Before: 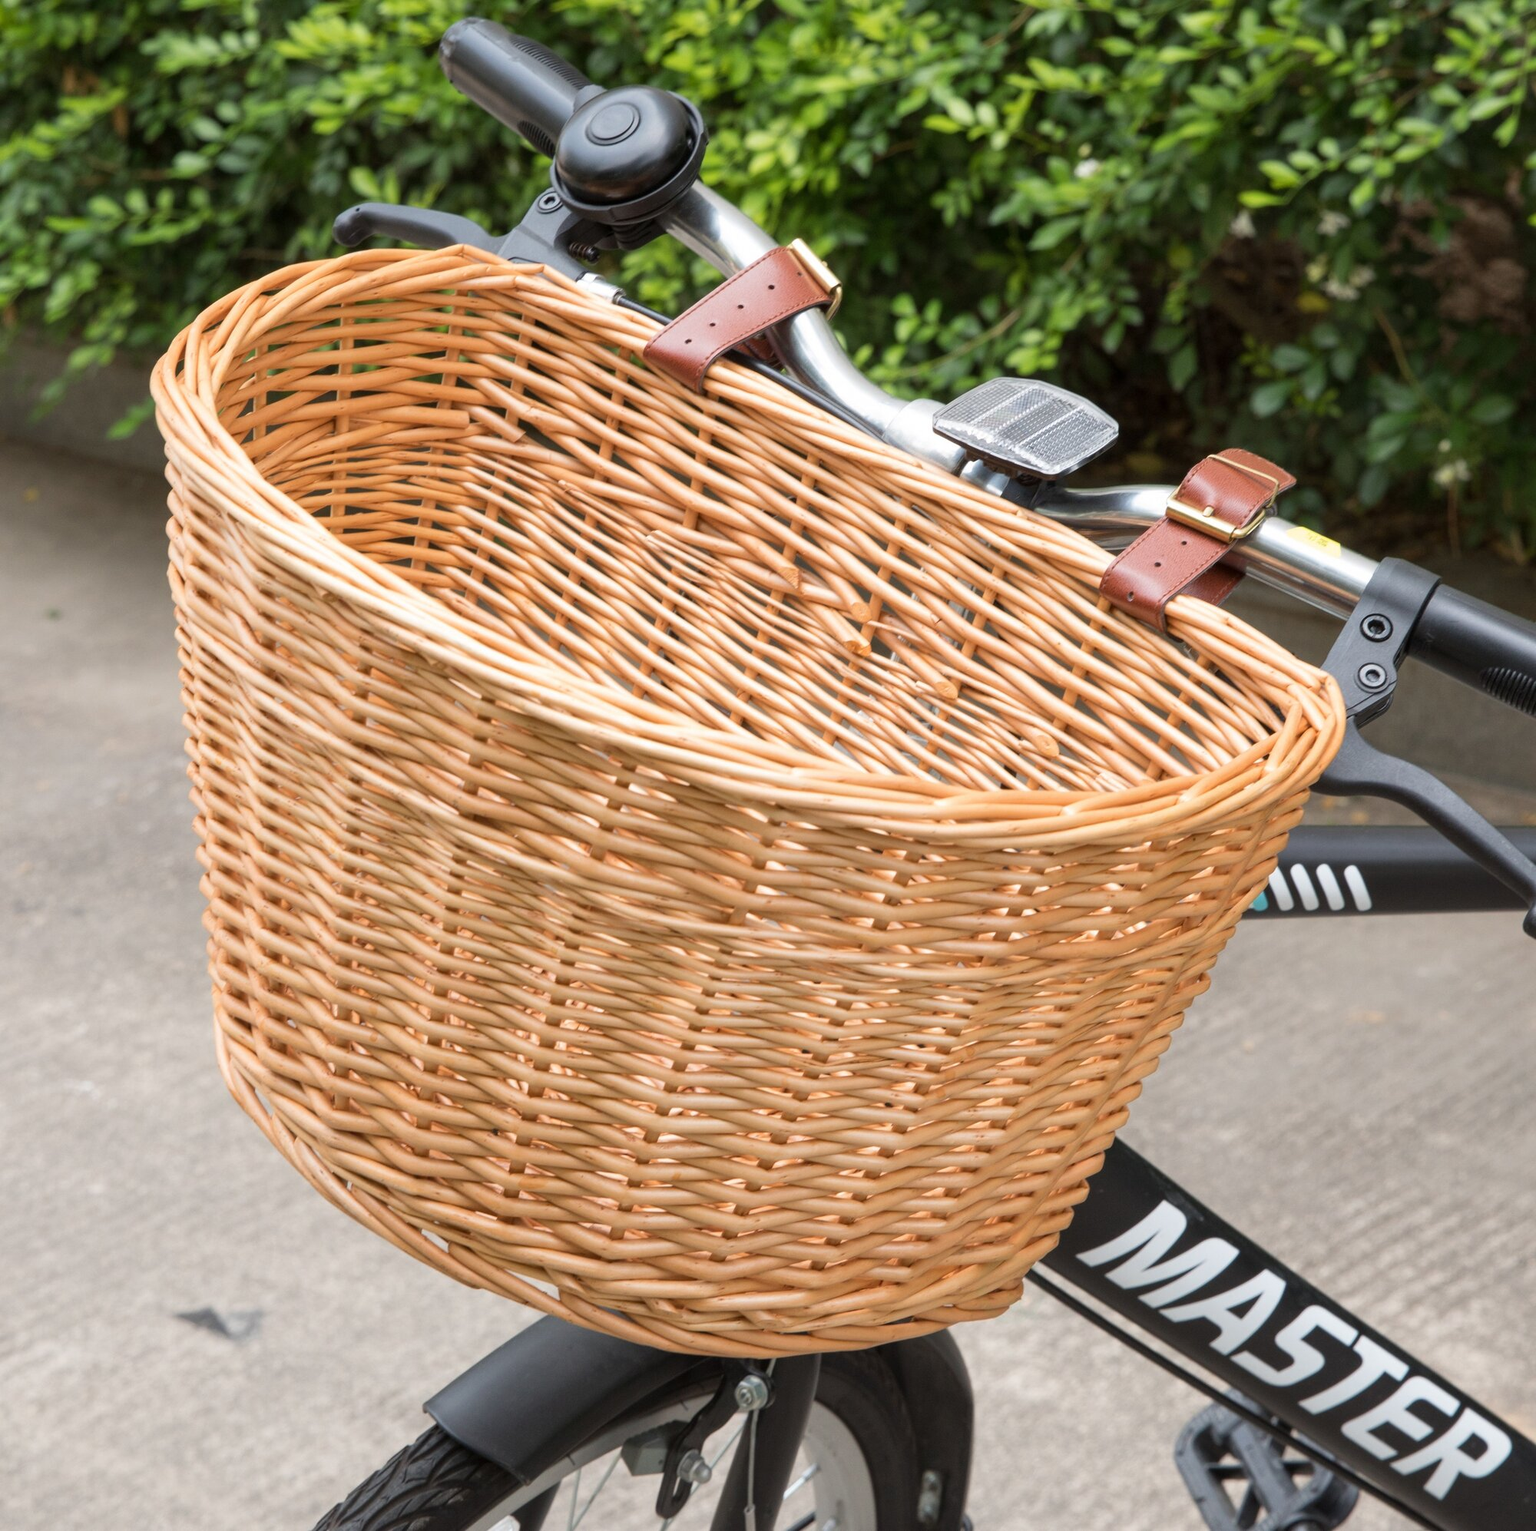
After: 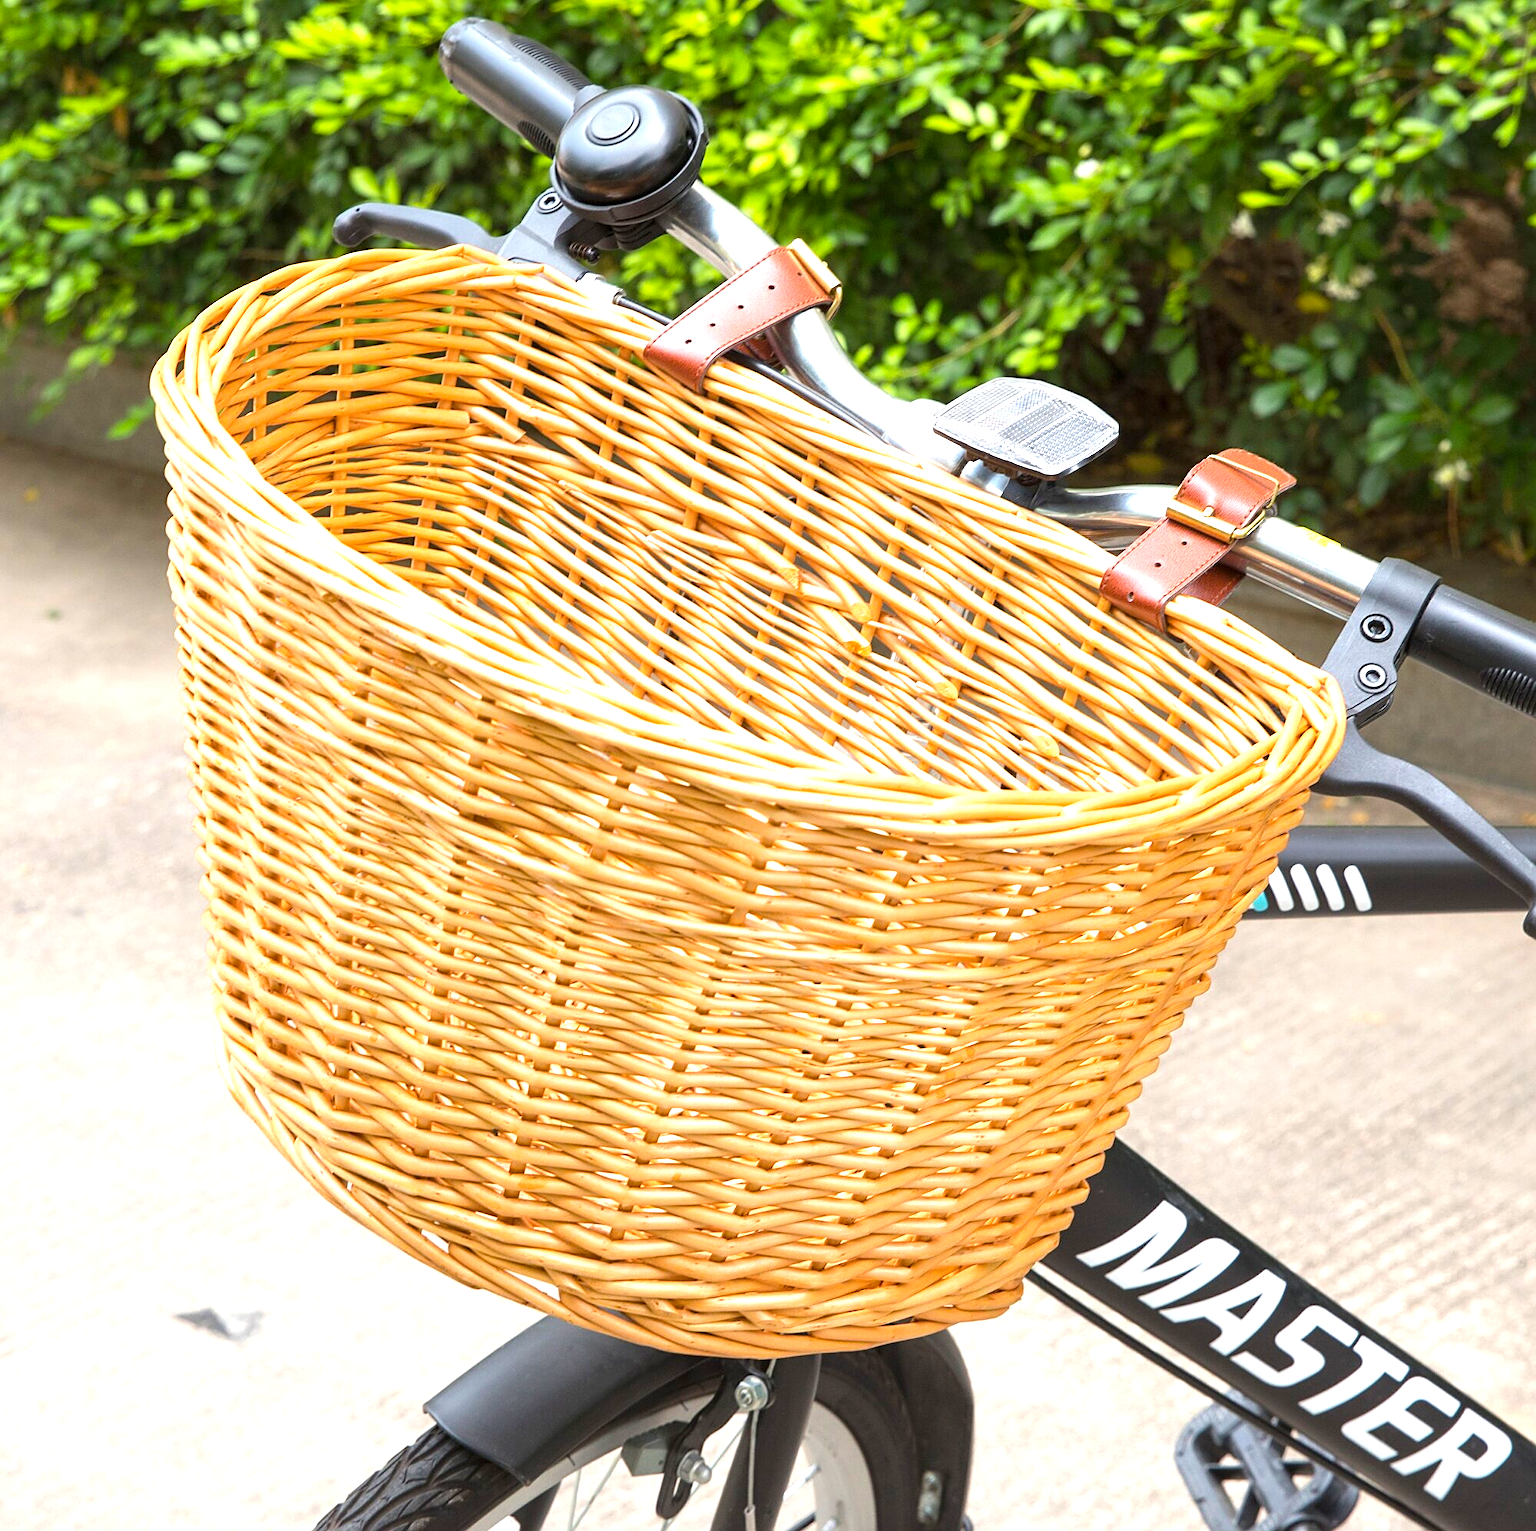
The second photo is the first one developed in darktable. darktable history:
exposure: black level correction 0, exposure 1.015 EV, compensate exposure bias true, compensate highlight preservation false
tone equalizer: -8 EV 0.06 EV, smoothing diameter 25%, edges refinement/feathering 10, preserve details guided filter
sharpen: on, module defaults
color balance rgb: perceptual saturation grading › global saturation 20%, global vibrance 20%
